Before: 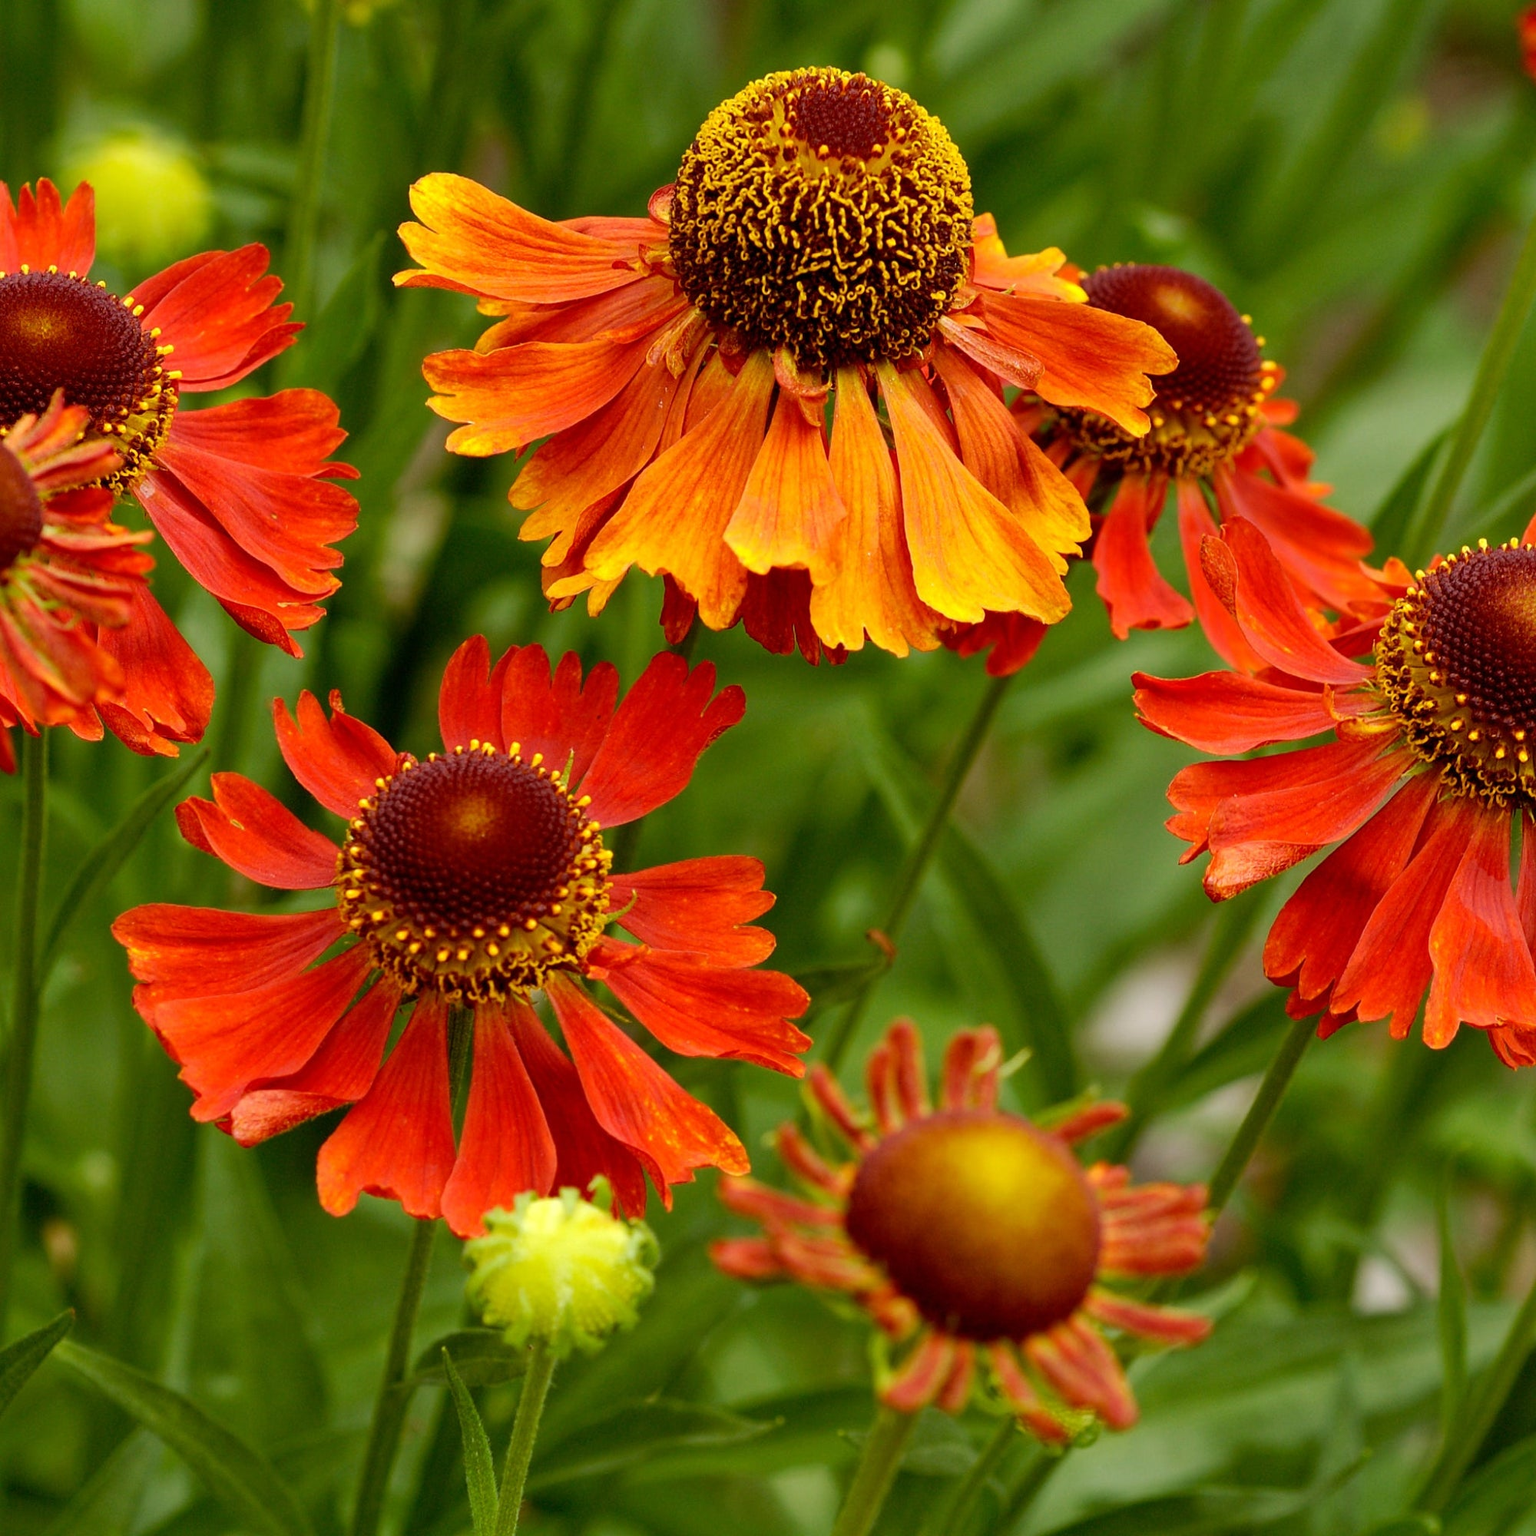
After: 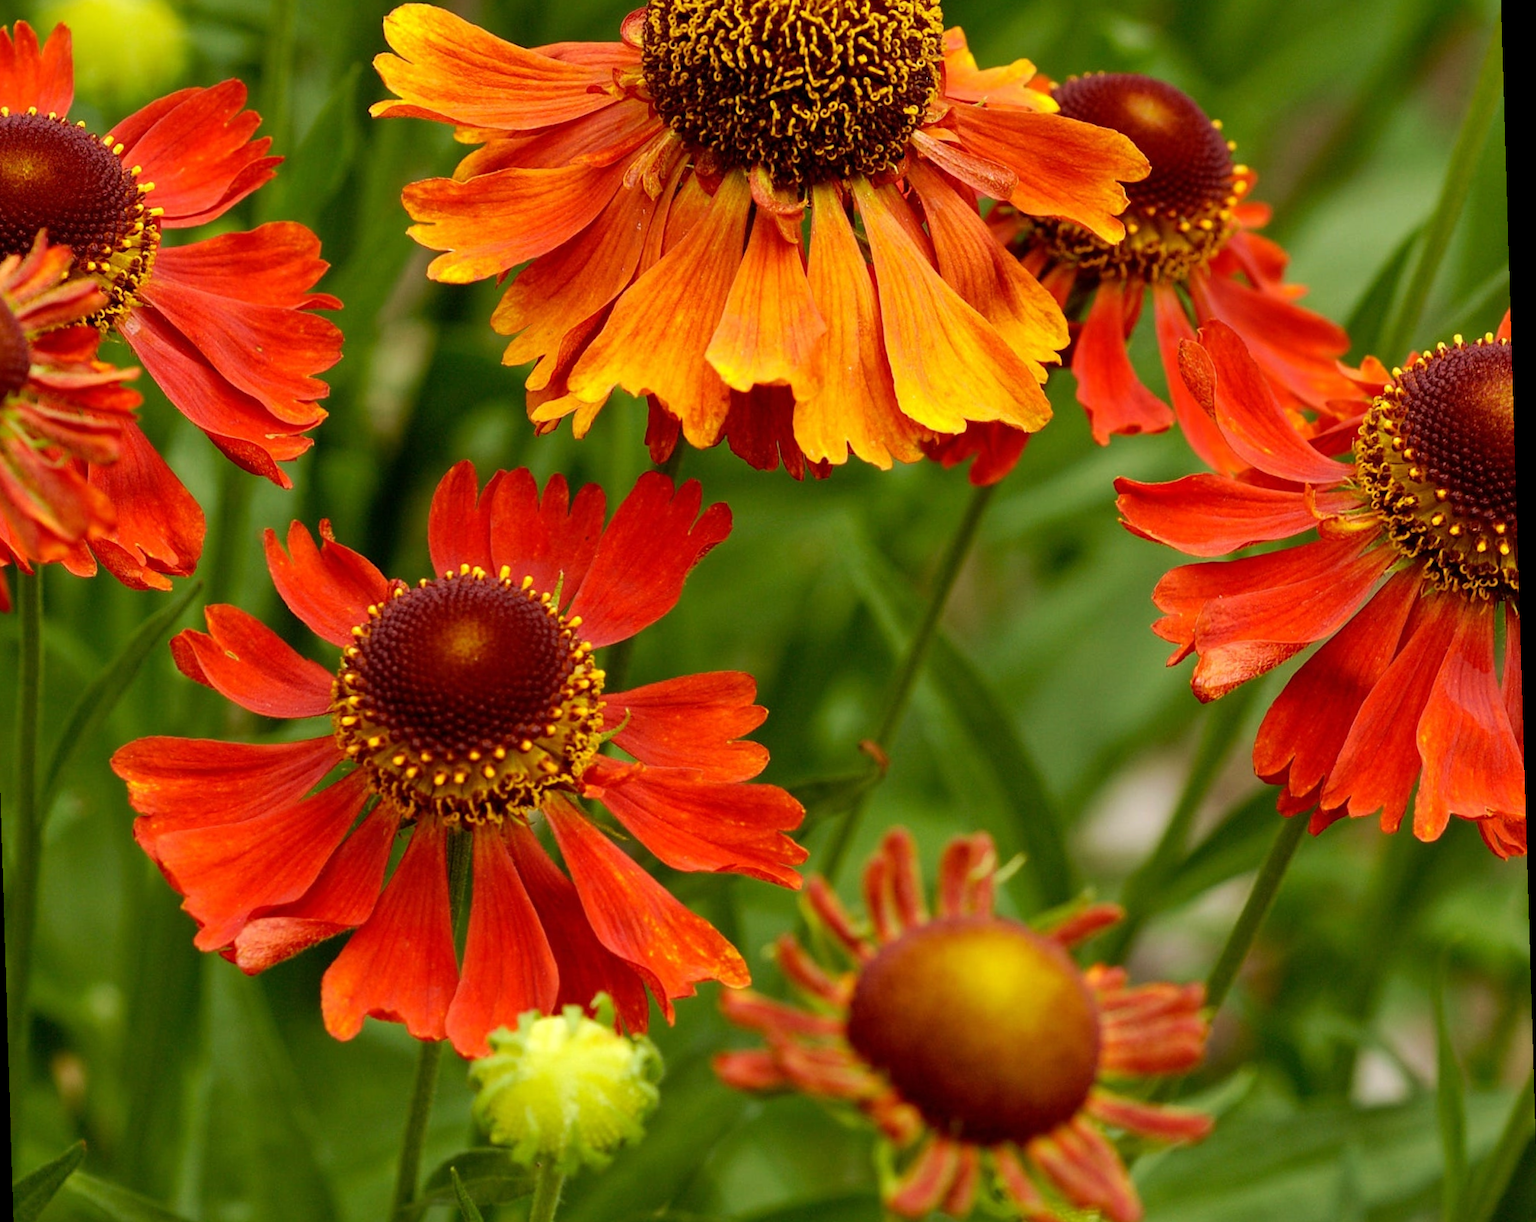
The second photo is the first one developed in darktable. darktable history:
crop and rotate: left 1.814%, top 12.818%, right 0.25%, bottom 9.225%
rotate and perspective: rotation -1.75°, automatic cropping off
velvia: on, module defaults
